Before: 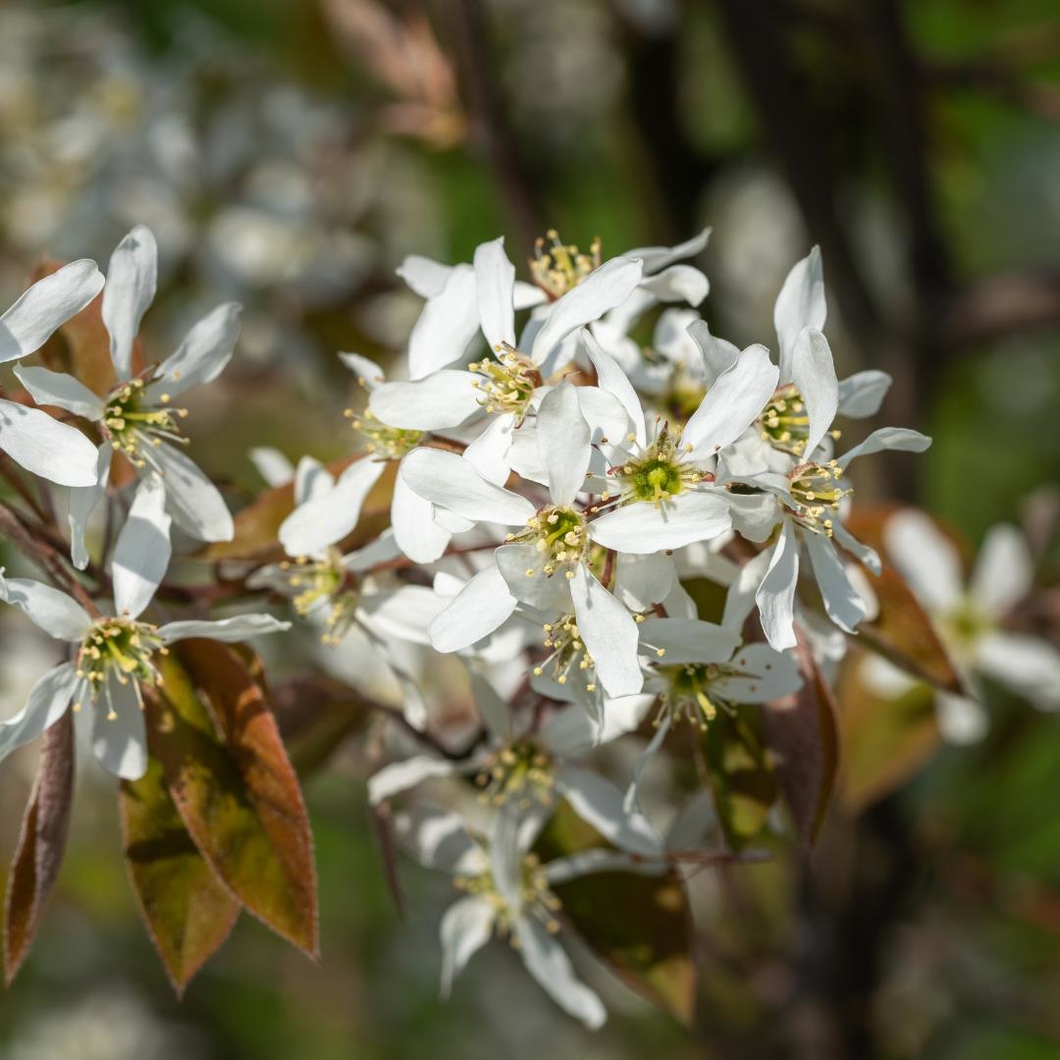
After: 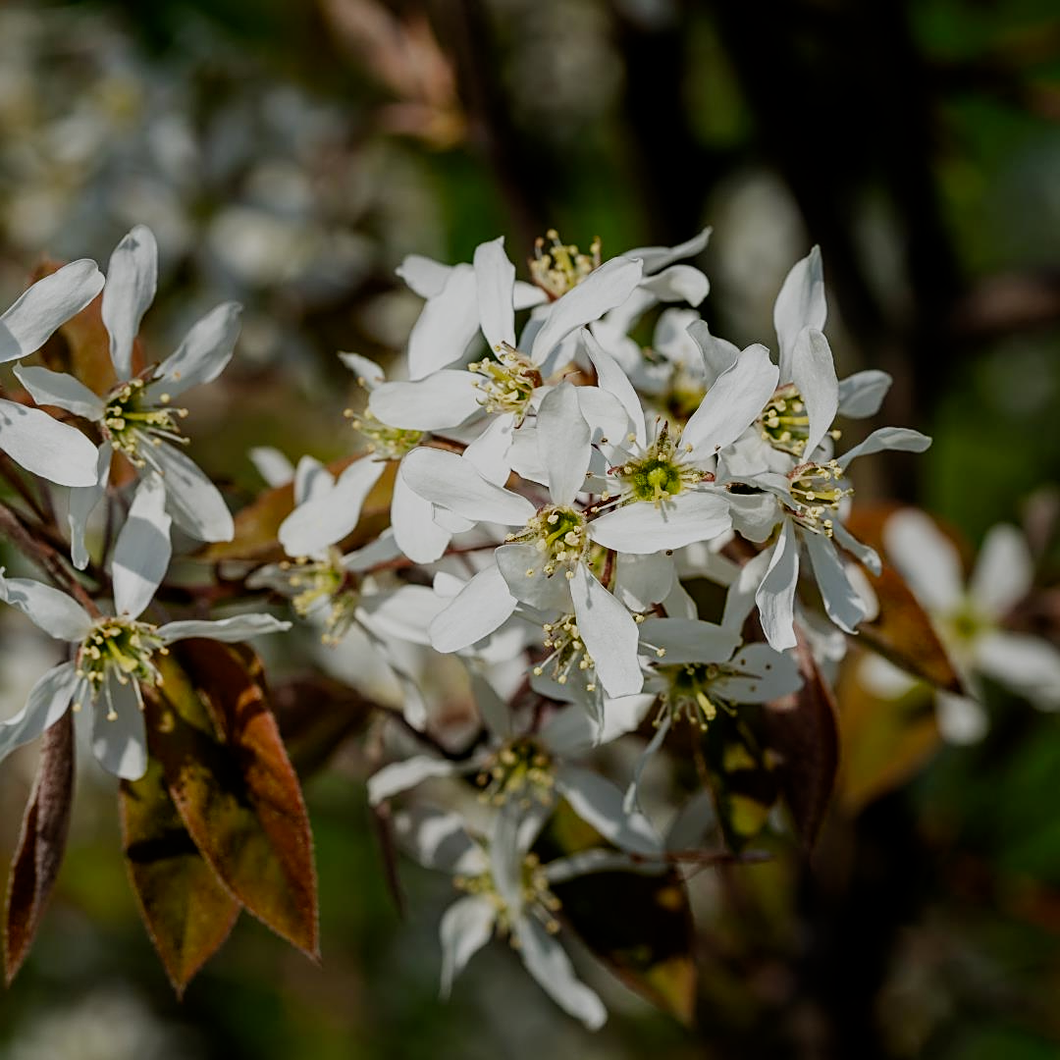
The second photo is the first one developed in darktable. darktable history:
shadows and highlights: shadows -10, white point adjustment 1.5, highlights 10
filmic rgb: middle gray luminance 29%, black relative exposure -10.3 EV, white relative exposure 5.5 EV, threshold 6 EV, target black luminance 0%, hardness 3.95, latitude 2.04%, contrast 1.132, highlights saturation mix 5%, shadows ↔ highlights balance 15.11%, add noise in highlights 0, preserve chrominance no, color science v3 (2019), use custom middle-gray values true, iterations of high-quality reconstruction 0, contrast in highlights soft, enable highlight reconstruction true
sharpen: on, module defaults
exposure: compensate highlight preservation false
